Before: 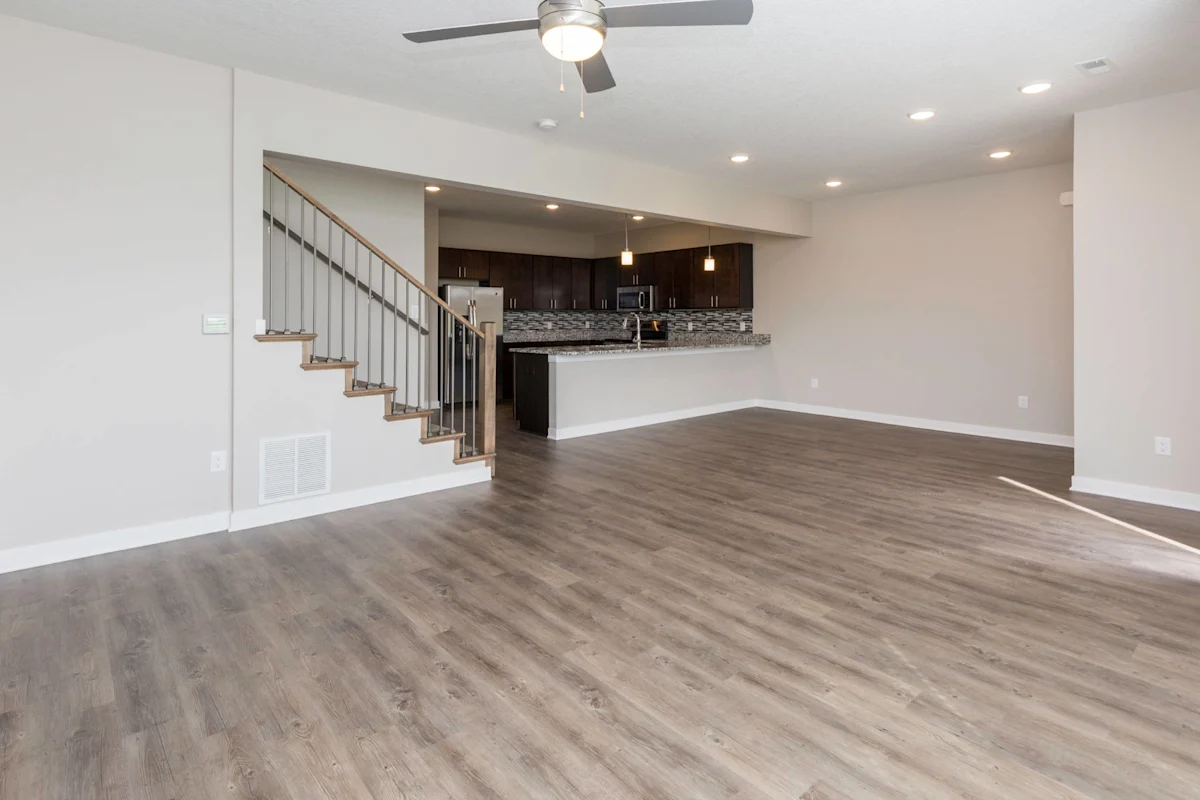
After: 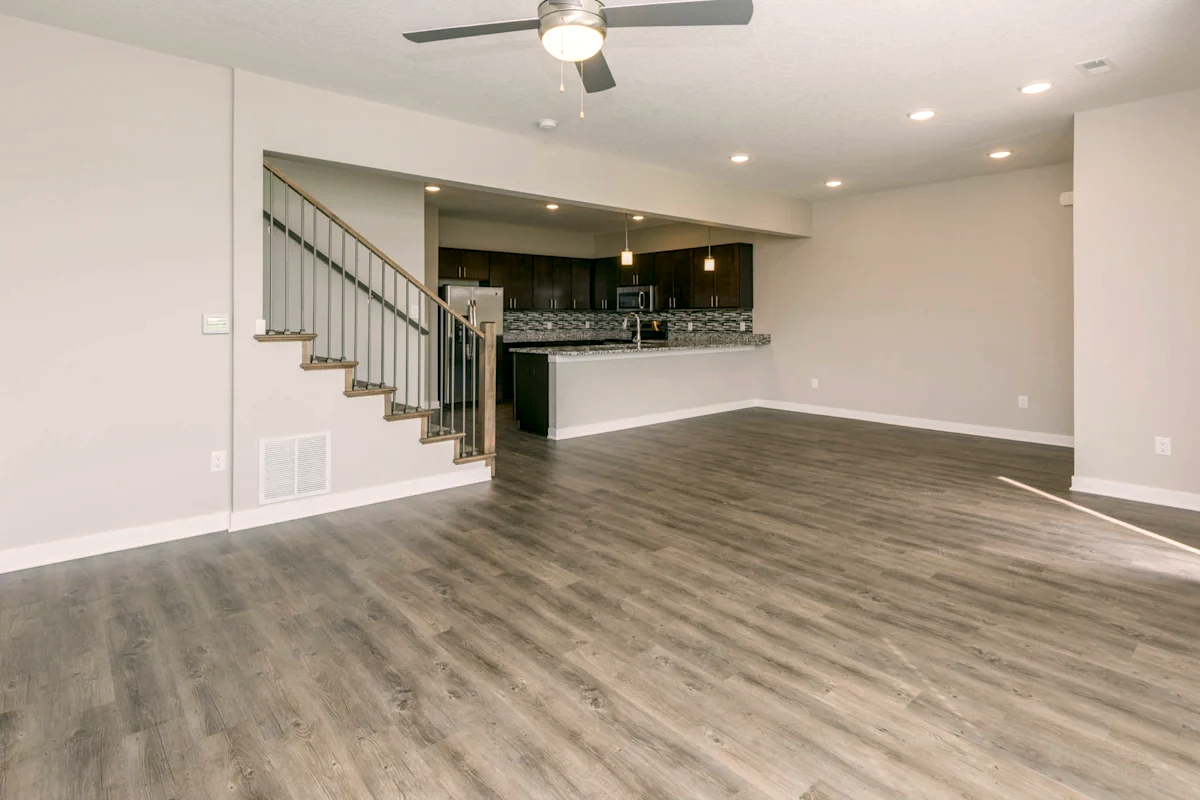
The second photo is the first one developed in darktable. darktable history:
color correction: highlights a* 4.48, highlights b* 4.91, shadows a* -7.5, shadows b* 4.69
local contrast: on, module defaults
